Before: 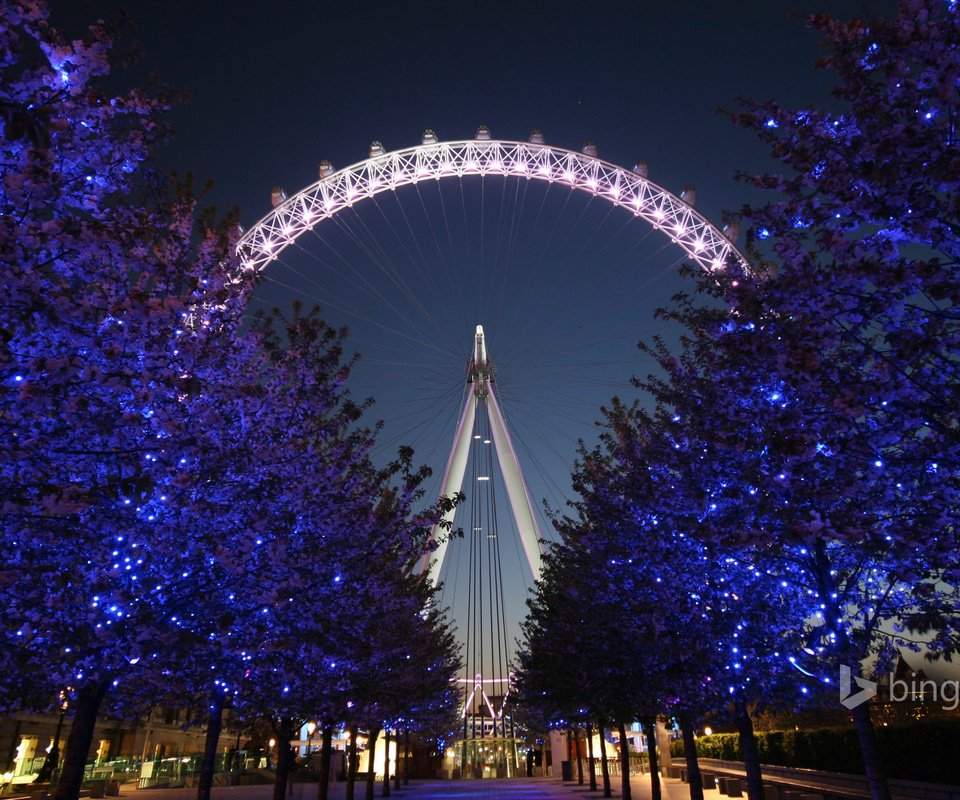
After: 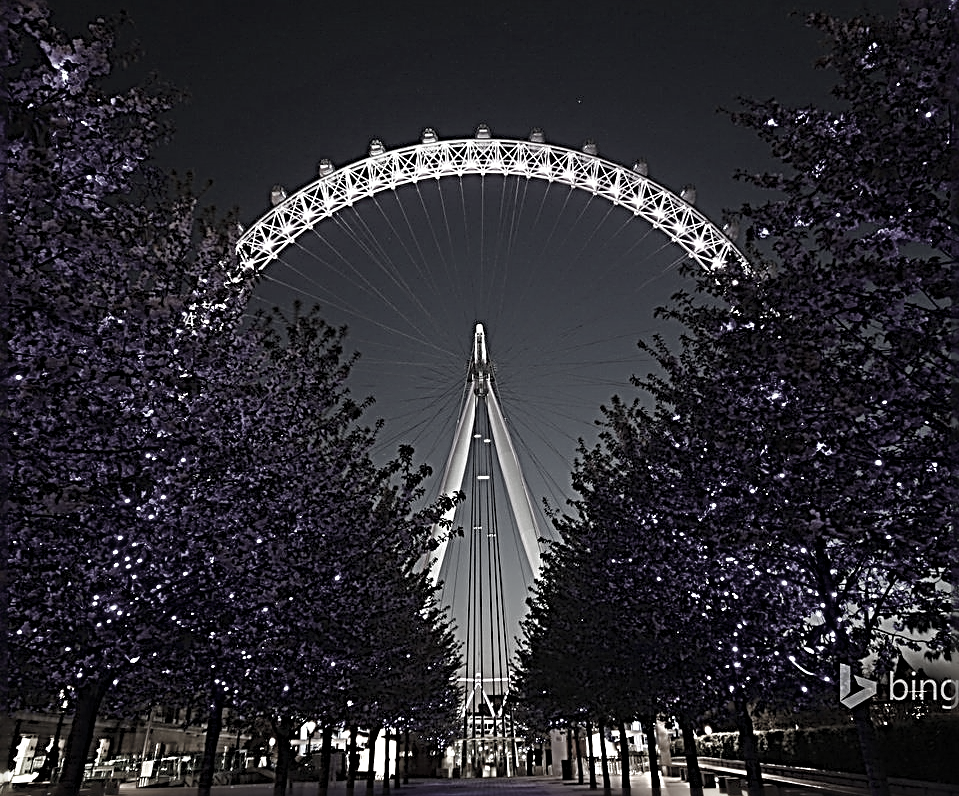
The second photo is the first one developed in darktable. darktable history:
sharpen: radius 3.147, amount 1.737
color balance rgb: linear chroma grading › global chroma 15.465%, perceptual saturation grading › global saturation 25.757%, perceptual saturation grading › highlights -50.486%, perceptual saturation grading › shadows 30.781%, contrast -9.382%
color correction: highlights b* -0.031, saturation 0.144
crop: top 0.248%, bottom 0.192%
